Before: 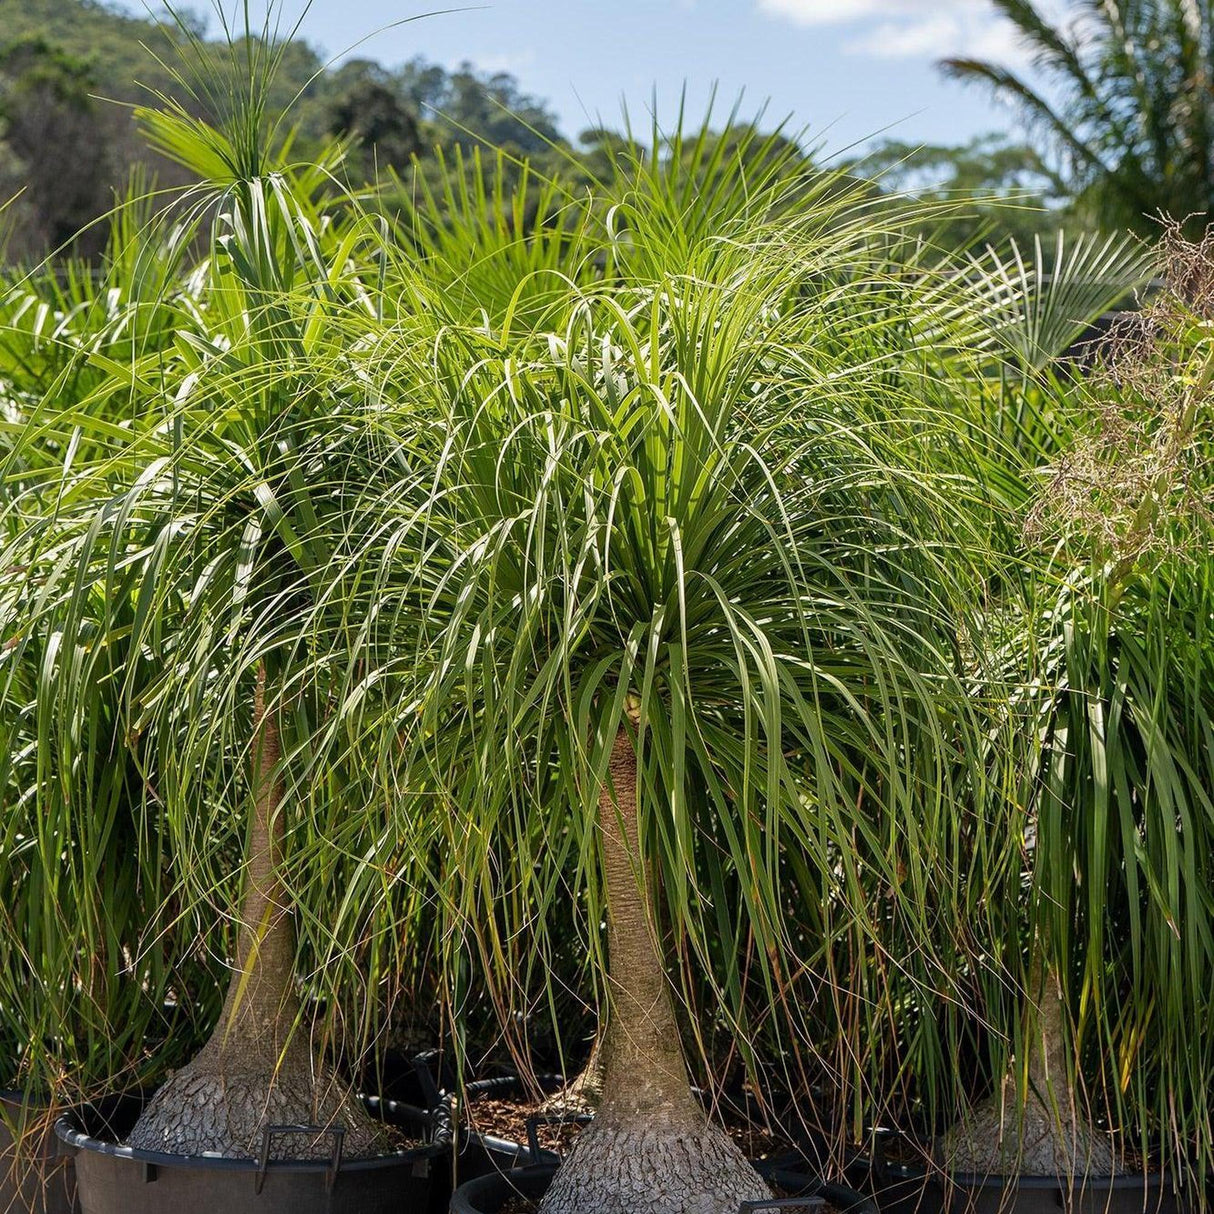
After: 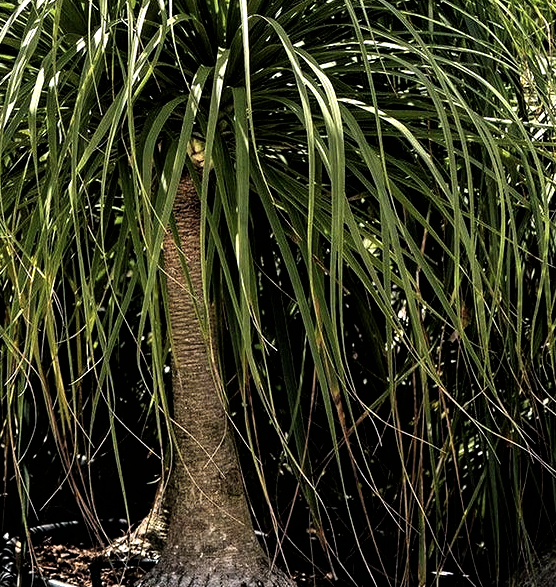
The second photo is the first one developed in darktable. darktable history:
filmic rgb: black relative exposure -8.2 EV, white relative exposure 2.2 EV, threshold 3 EV, hardness 7.11, latitude 85.74%, contrast 1.696, highlights saturation mix -4%, shadows ↔ highlights balance -2.69%, color science v5 (2021), contrast in shadows safe, contrast in highlights safe, enable highlight reconstruction true
crop: left 35.976%, top 45.819%, right 18.162%, bottom 5.807%
